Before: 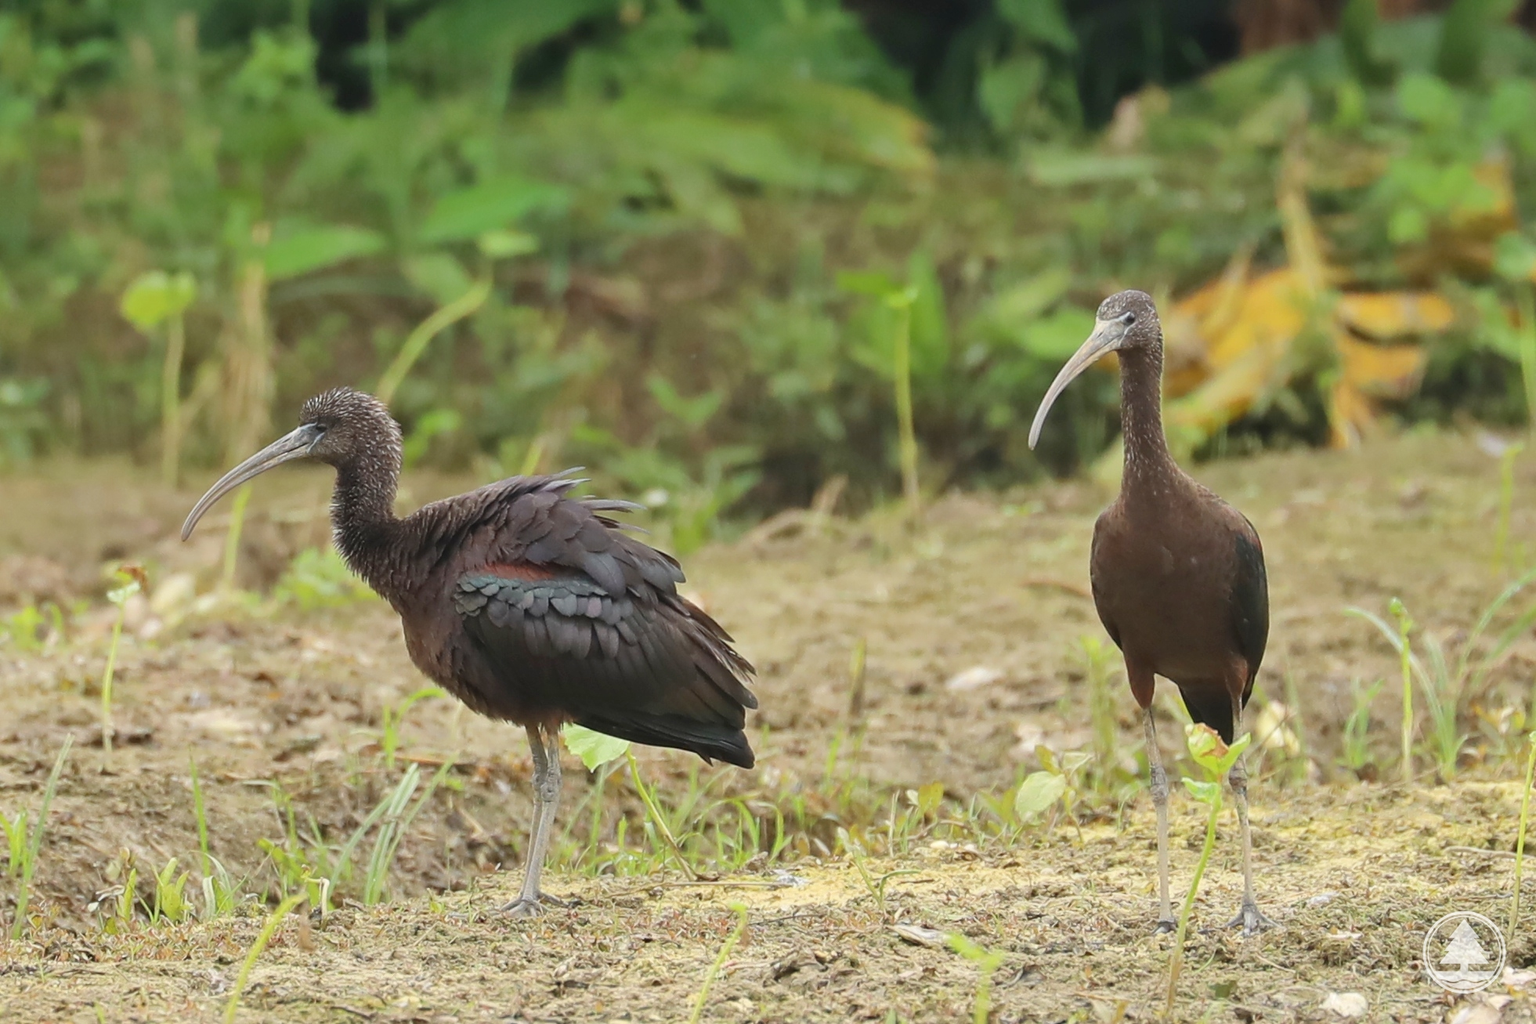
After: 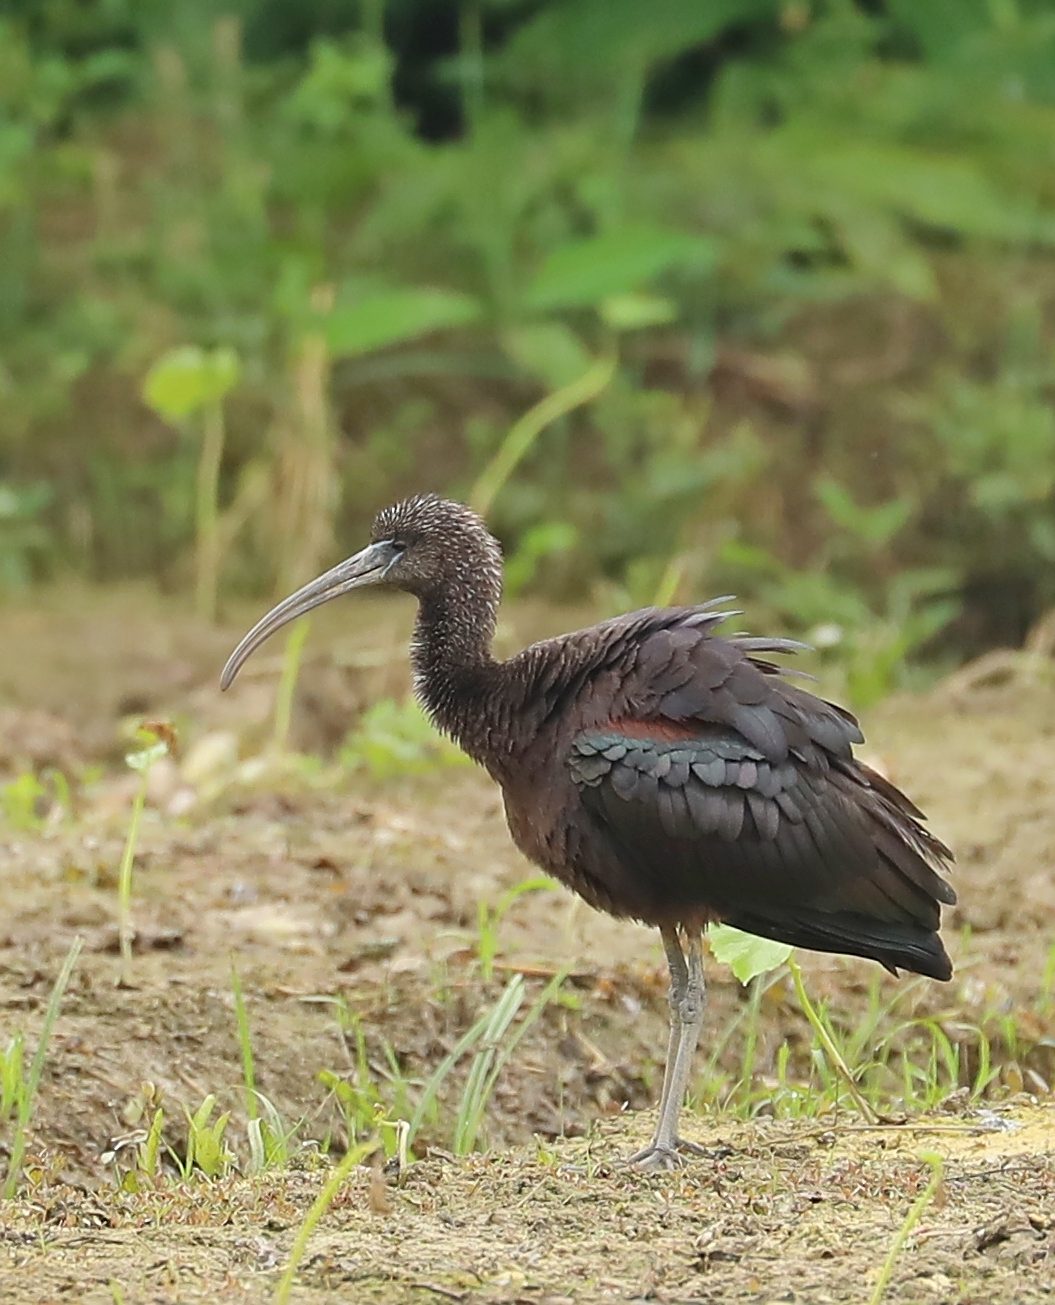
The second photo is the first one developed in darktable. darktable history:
sharpen: on, module defaults
crop: left 0.587%, right 45.588%, bottom 0.086%
